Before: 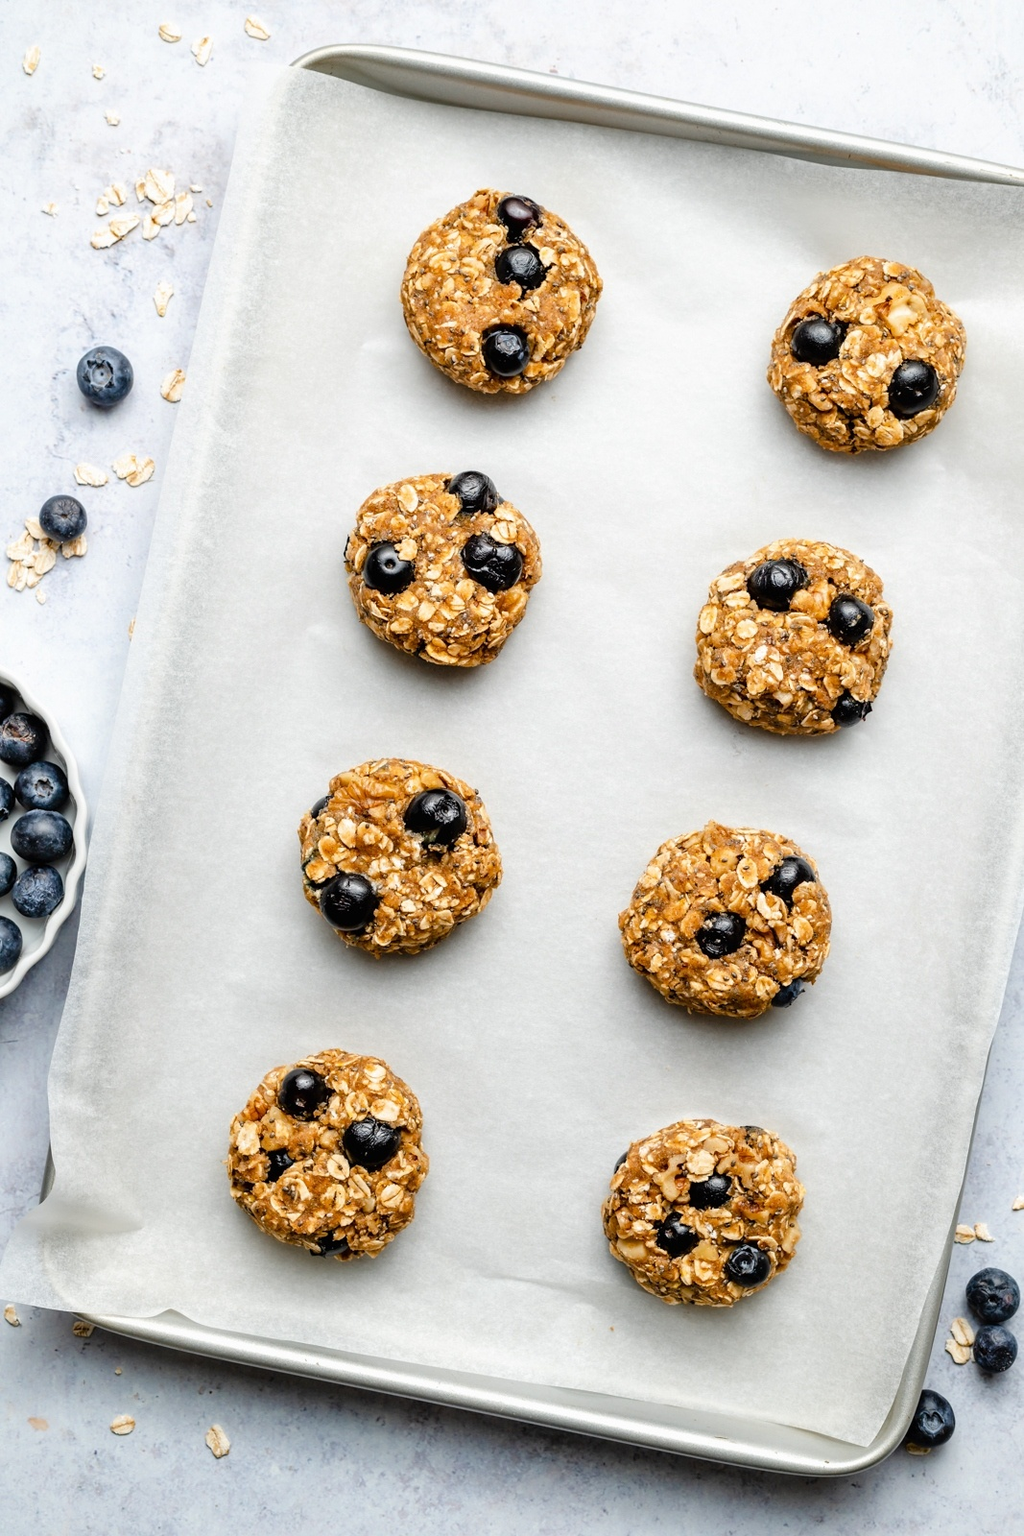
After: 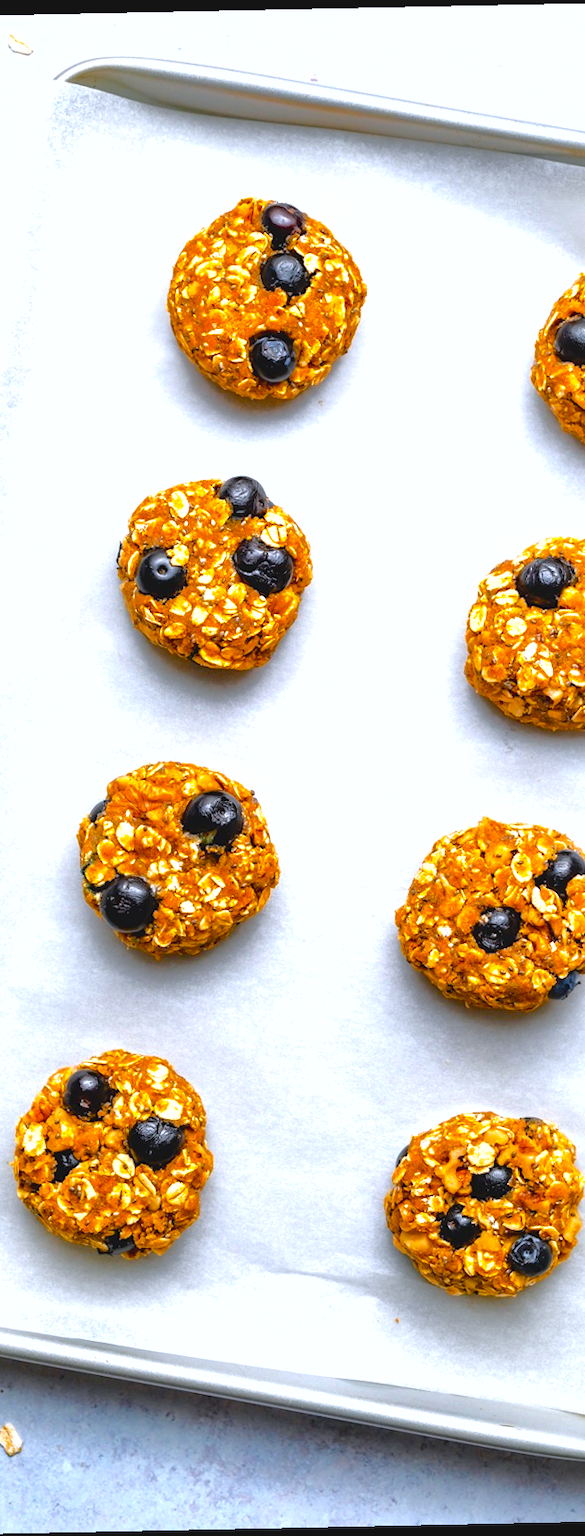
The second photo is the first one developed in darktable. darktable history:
rotate and perspective: rotation -1.17°, automatic cropping off
contrast brightness saturation: contrast -0.08, brightness -0.04, saturation -0.11
exposure: black level correction 0, exposure 0.6 EV, compensate highlight preservation false
color zones: curves: ch0 [(0.224, 0.526) (0.75, 0.5)]; ch1 [(0.055, 0.526) (0.224, 0.761) (0.377, 0.526) (0.75, 0.5)]
crop and rotate: left 22.516%, right 21.234%
shadows and highlights: on, module defaults
color balance rgb: linear chroma grading › global chroma 15%, perceptual saturation grading › global saturation 30%
color calibration: illuminant as shot in camera, x 0.358, y 0.373, temperature 4628.91 K
